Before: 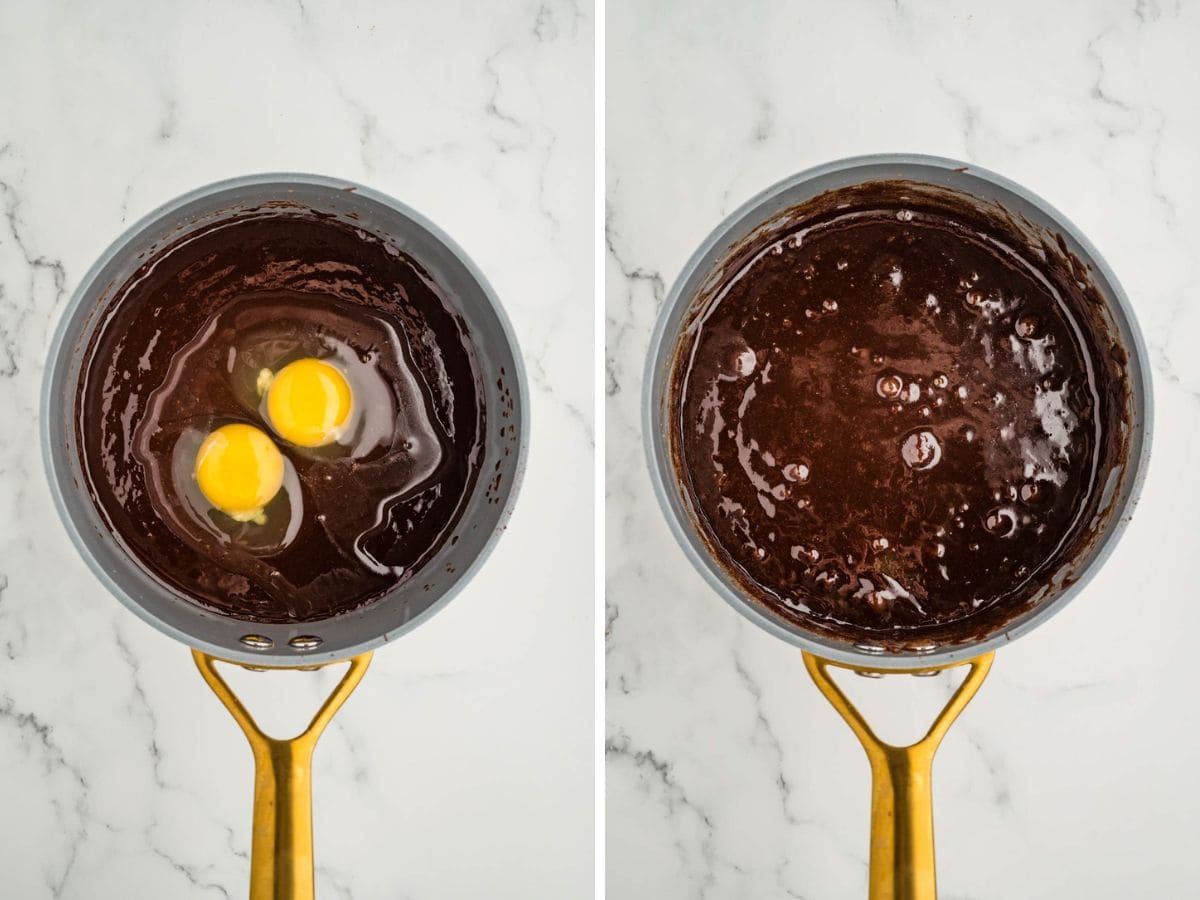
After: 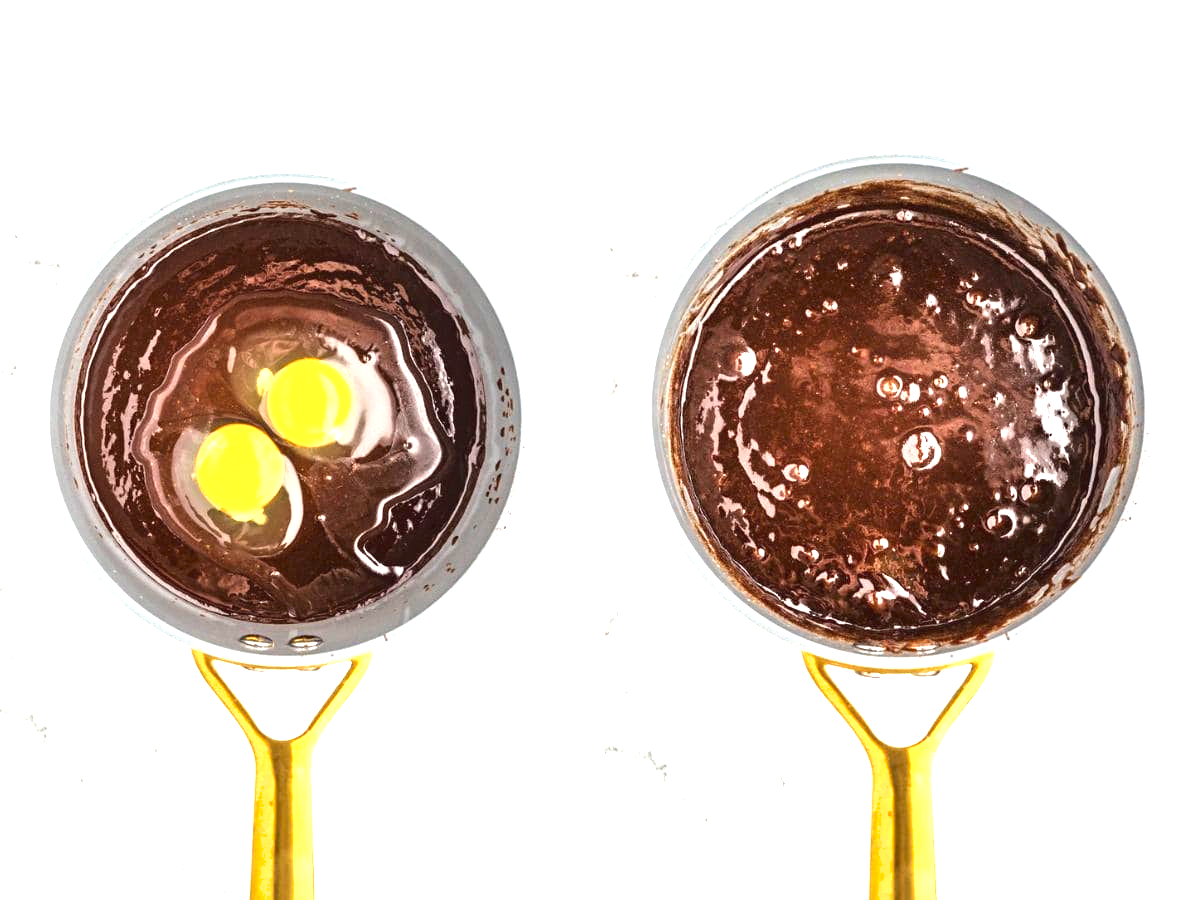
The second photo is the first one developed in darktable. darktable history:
exposure: black level correction 0, exposure 1.741 EV, compensate exposure bias true, compensate highlight preservation false
shadows and highlights: shadows 62.66, white point adjustment 0.37, highlights -34.44, compress 83.82%
